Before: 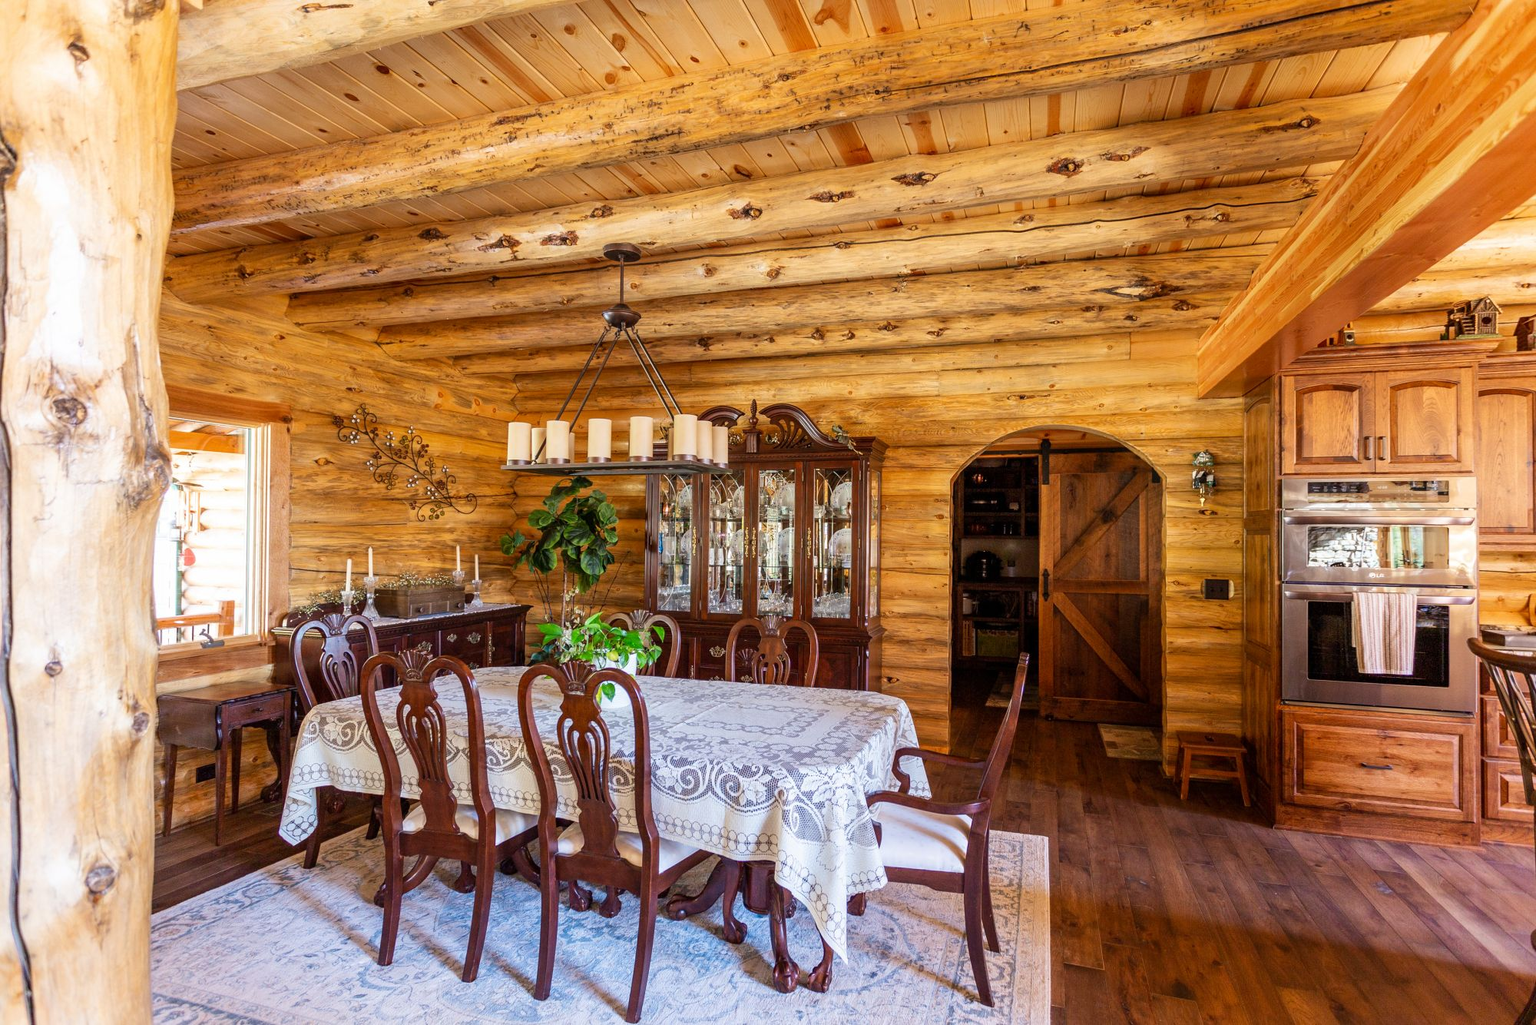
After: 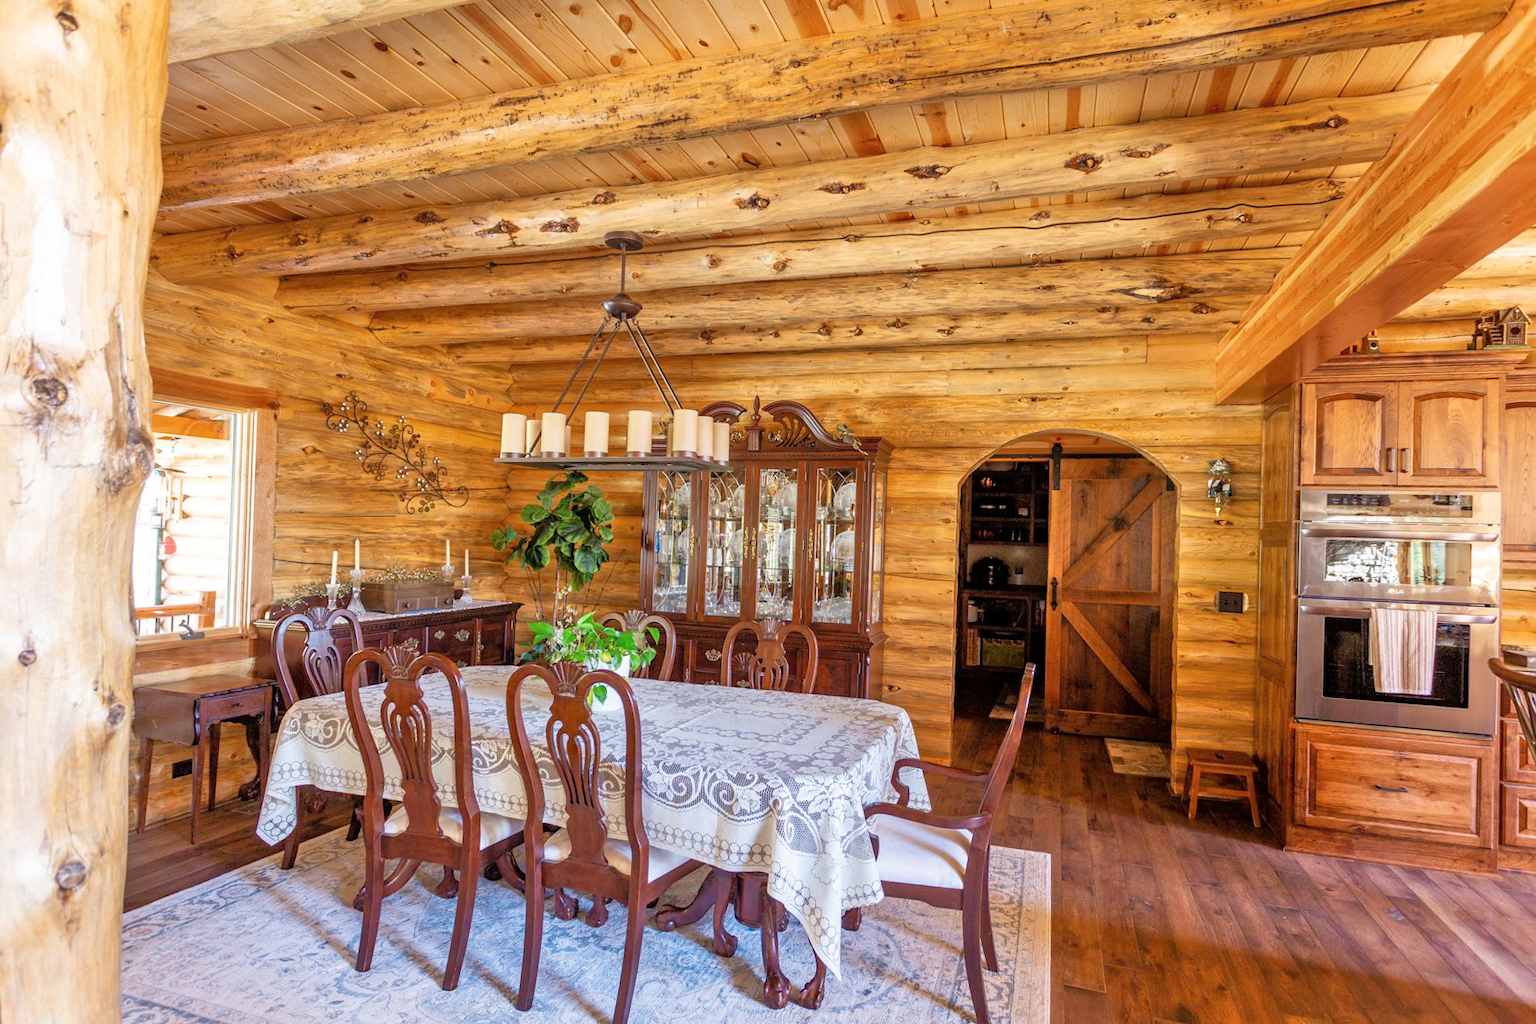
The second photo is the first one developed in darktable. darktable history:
tone equalizer: -7 EV 0.152 EV, -6 EV 0.57 EV, -5 EV 1.16 EV, -4 EV 1.31 EV, -3 EV 1.15 EV, -2 EV 0.6 EV, -1 EV 0.162 EV
crop and rotate: angle -1.27°
contrast brightness saturation: contrast 0.01, saturation -0.057
